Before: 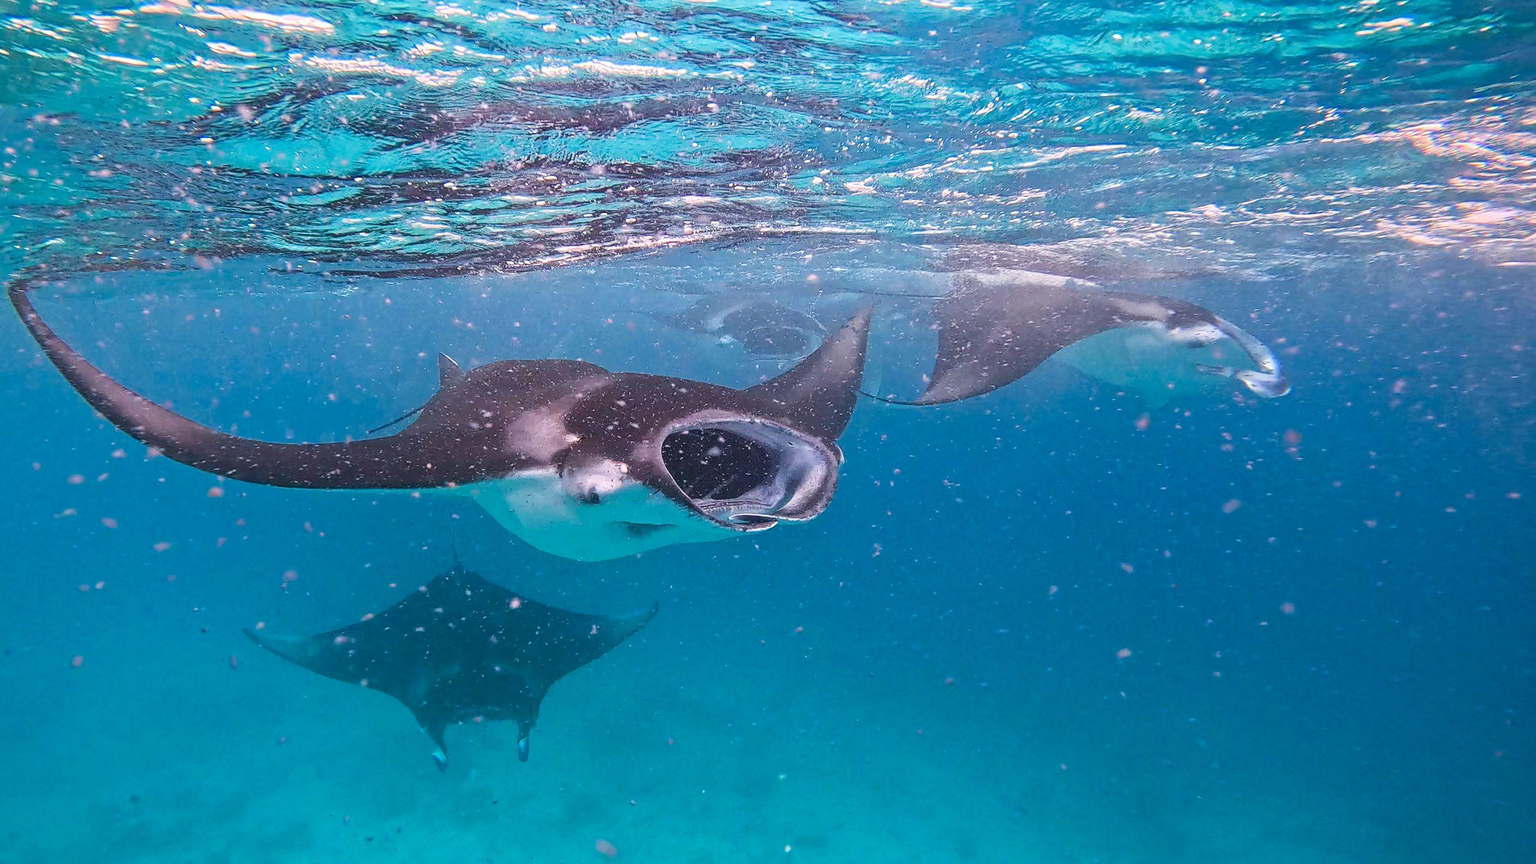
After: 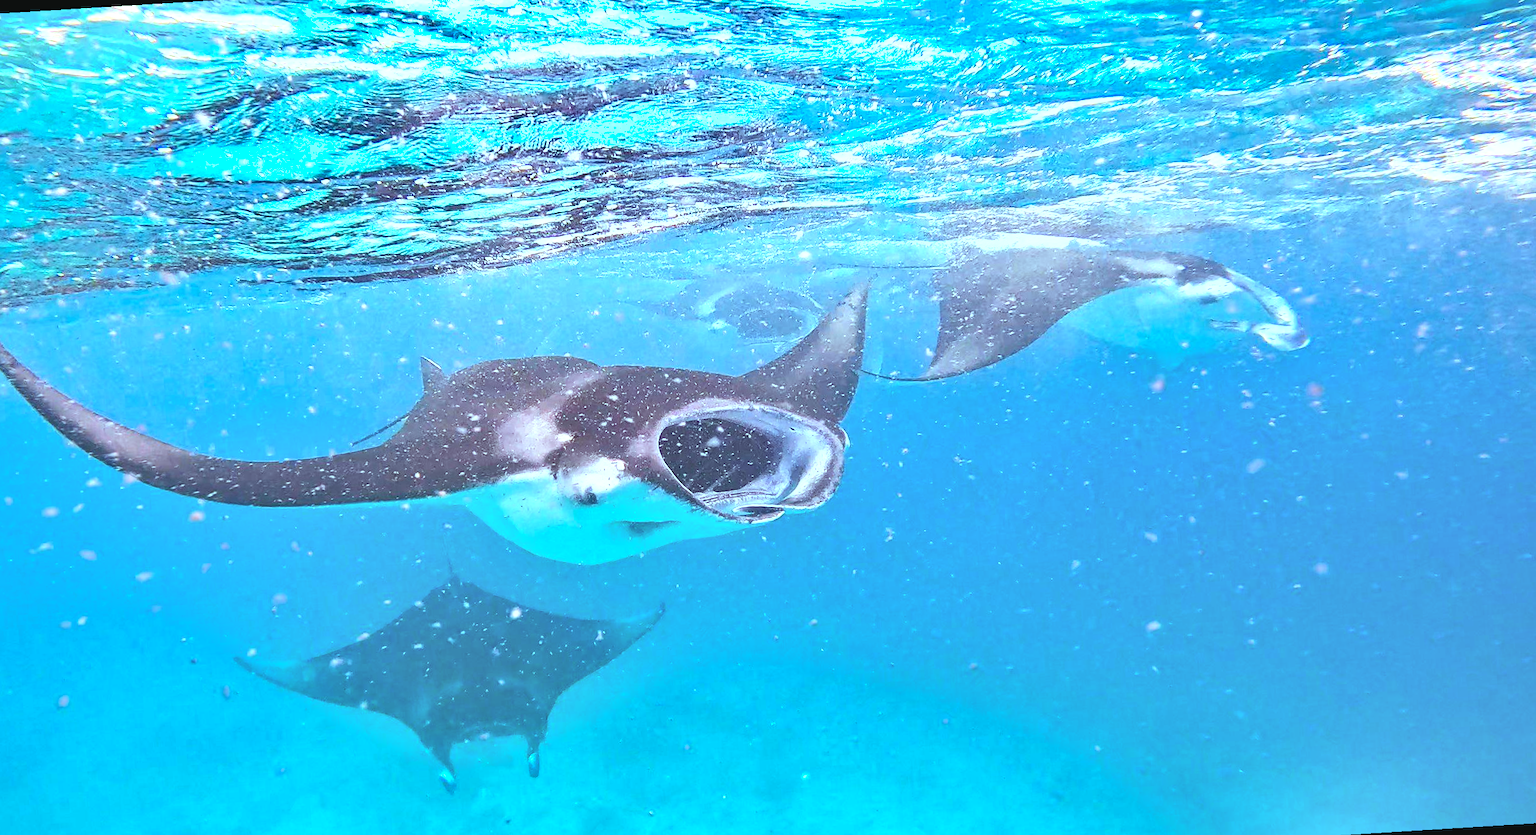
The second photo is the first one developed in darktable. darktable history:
color balance: mode lift, gamma, gain (sRGB), lift [0.997, 0.979, 1.021, 1.011], gamma [1, 1.084, 0.916, 0.998], gain [1, 0.87, 1.13, 1.101], contrast 4.55%, contrast fulcrum 38.24%, output saturation 104.09%
contrast brightness saturation: brightness 0.28
rotate and perspective: rotation -3.52°, crop left 0.036, crop right 0.964, crop top 0.081, crop bottom 0.919
exposure: exposure 0.74 EV, compensate highlight preservation false
shadows and highlights: shadows 12, white point adjustment 1.2, soften with gaussian
